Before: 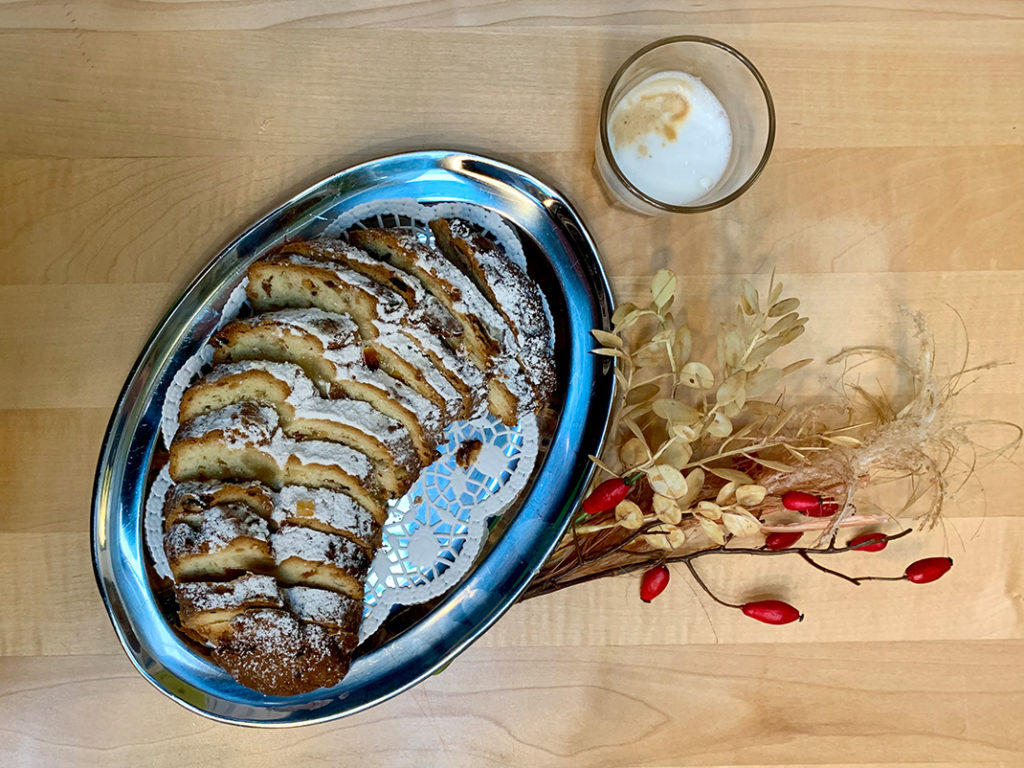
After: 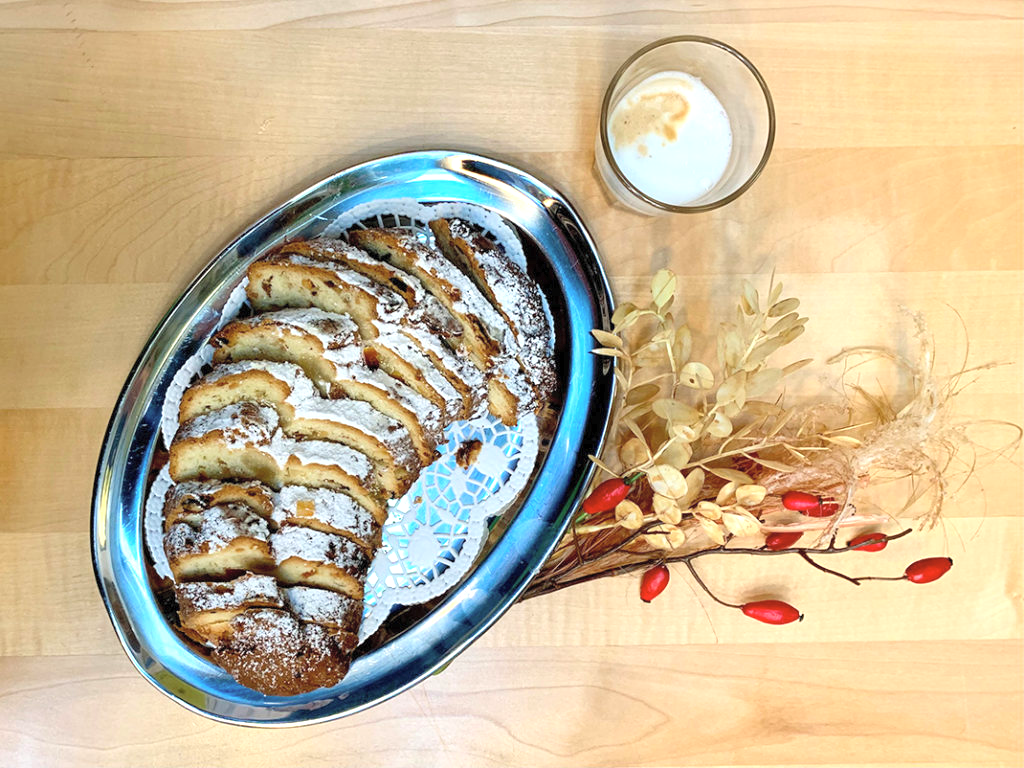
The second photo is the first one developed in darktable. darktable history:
tone equalizer: luminance estimator HSV value / RGB max
exposure: exposure 0.603 EV, compensate highlight preservation false
contrast brightness saturation: brightness 0.153
